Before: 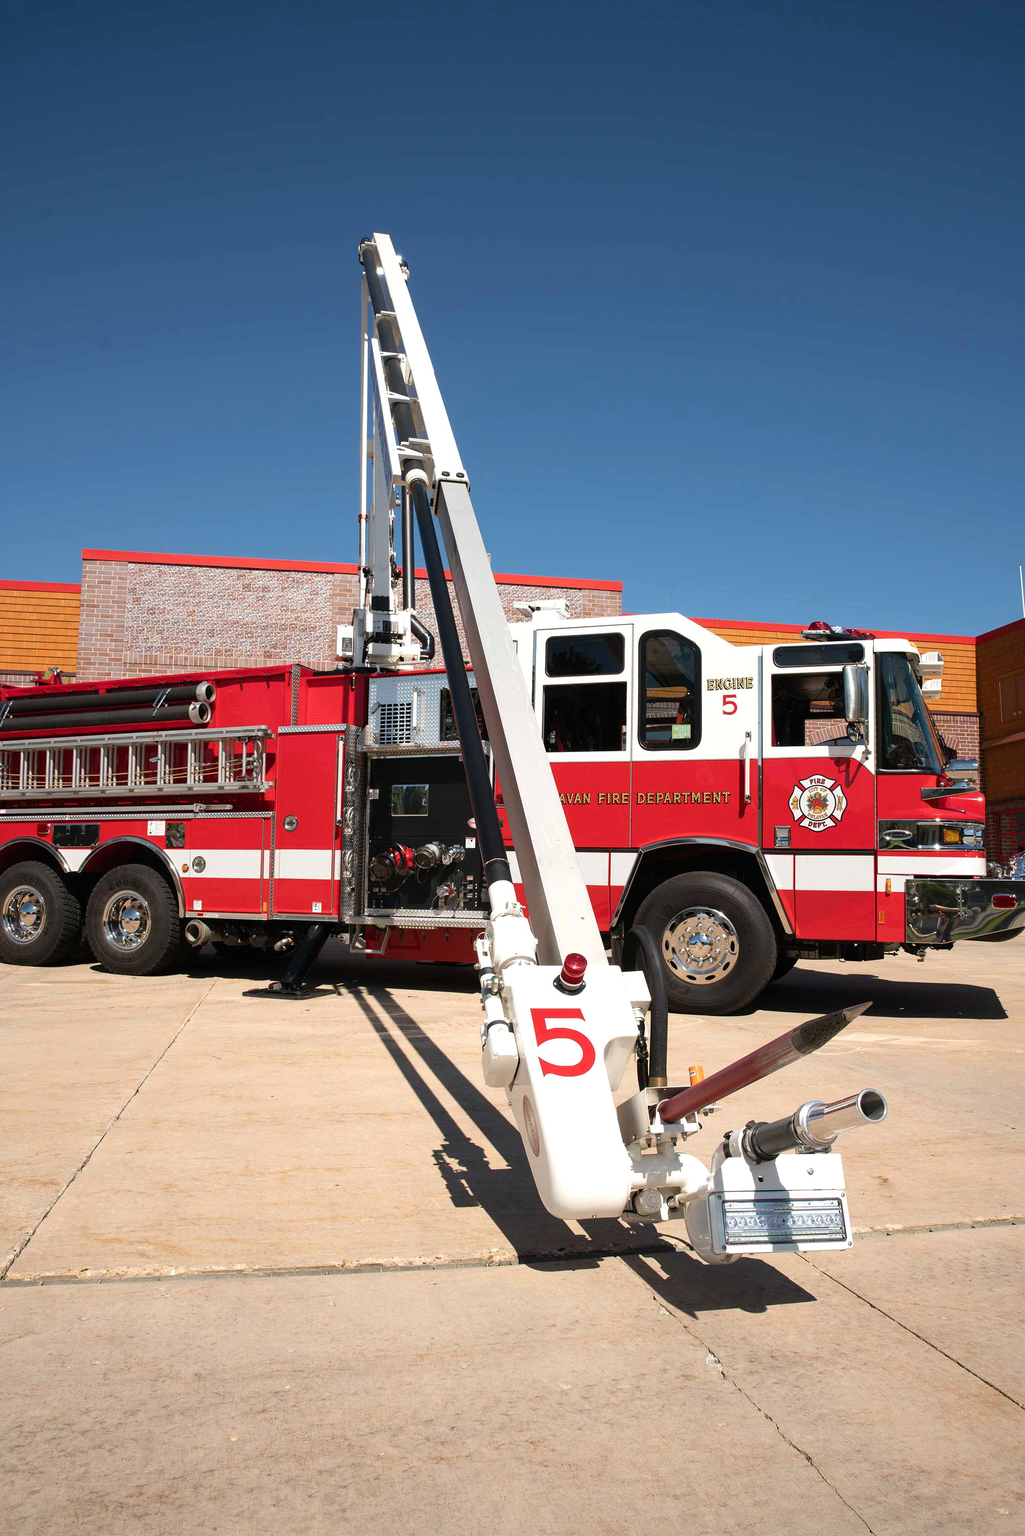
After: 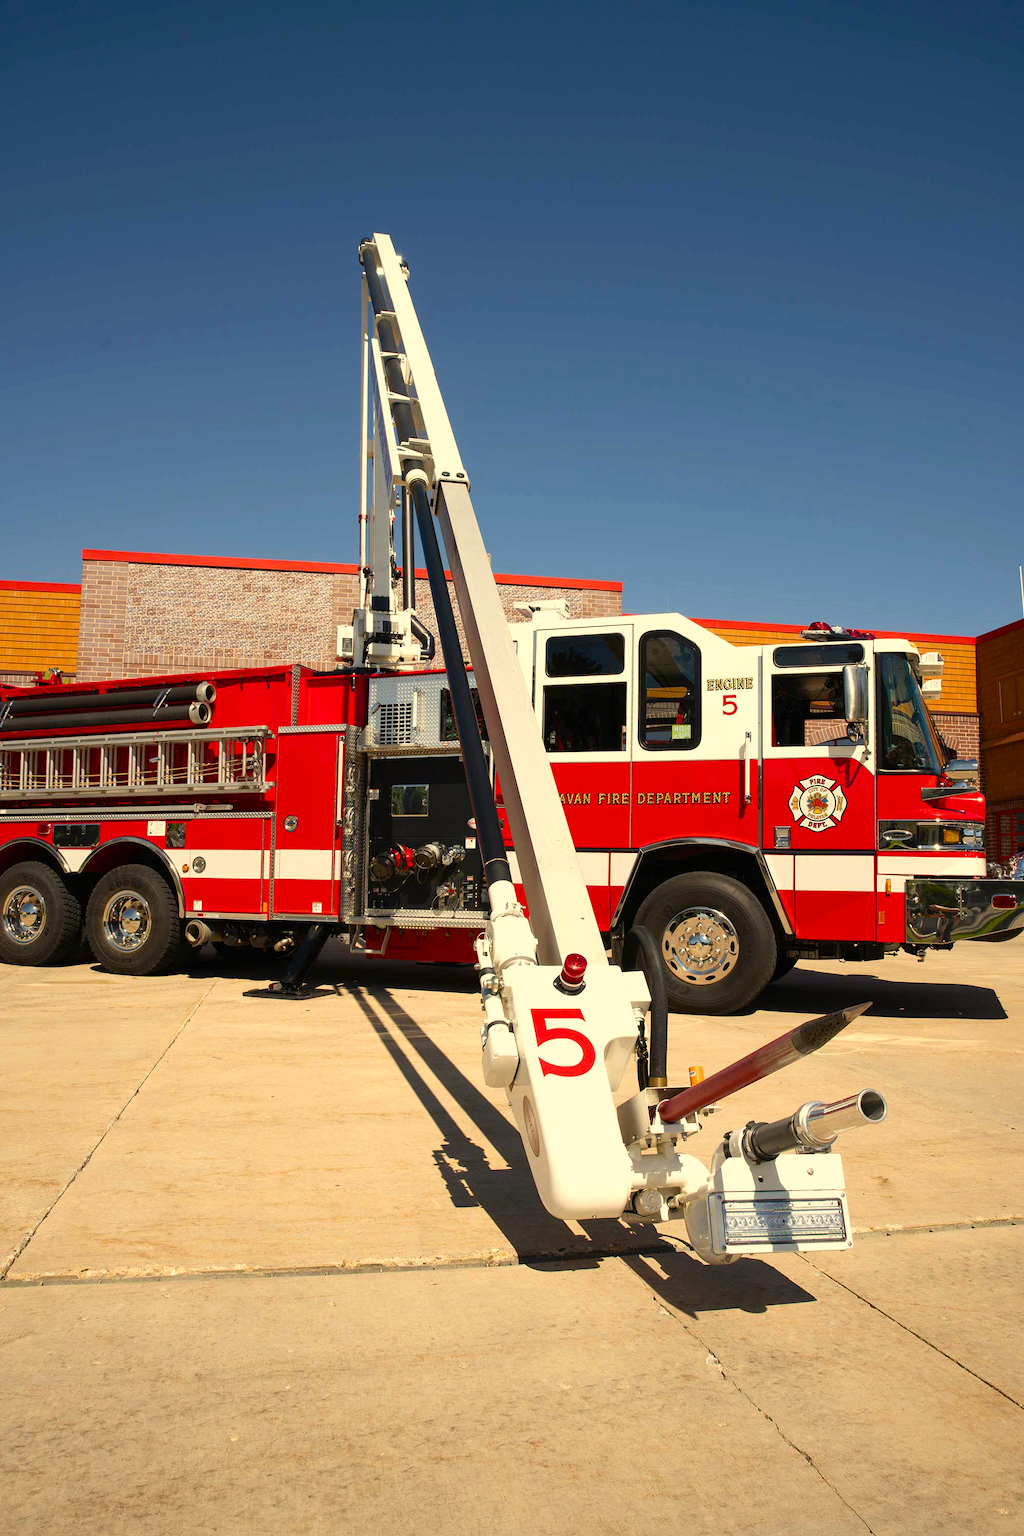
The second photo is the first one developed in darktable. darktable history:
color balance rgb: perceptual saturation grading › global saturation 20%, perceptual saturation grading › highlights -25%, perceptual saturation grading › shadows 25%
color correction: highlights a* 2.72, highlights b* 22.8
